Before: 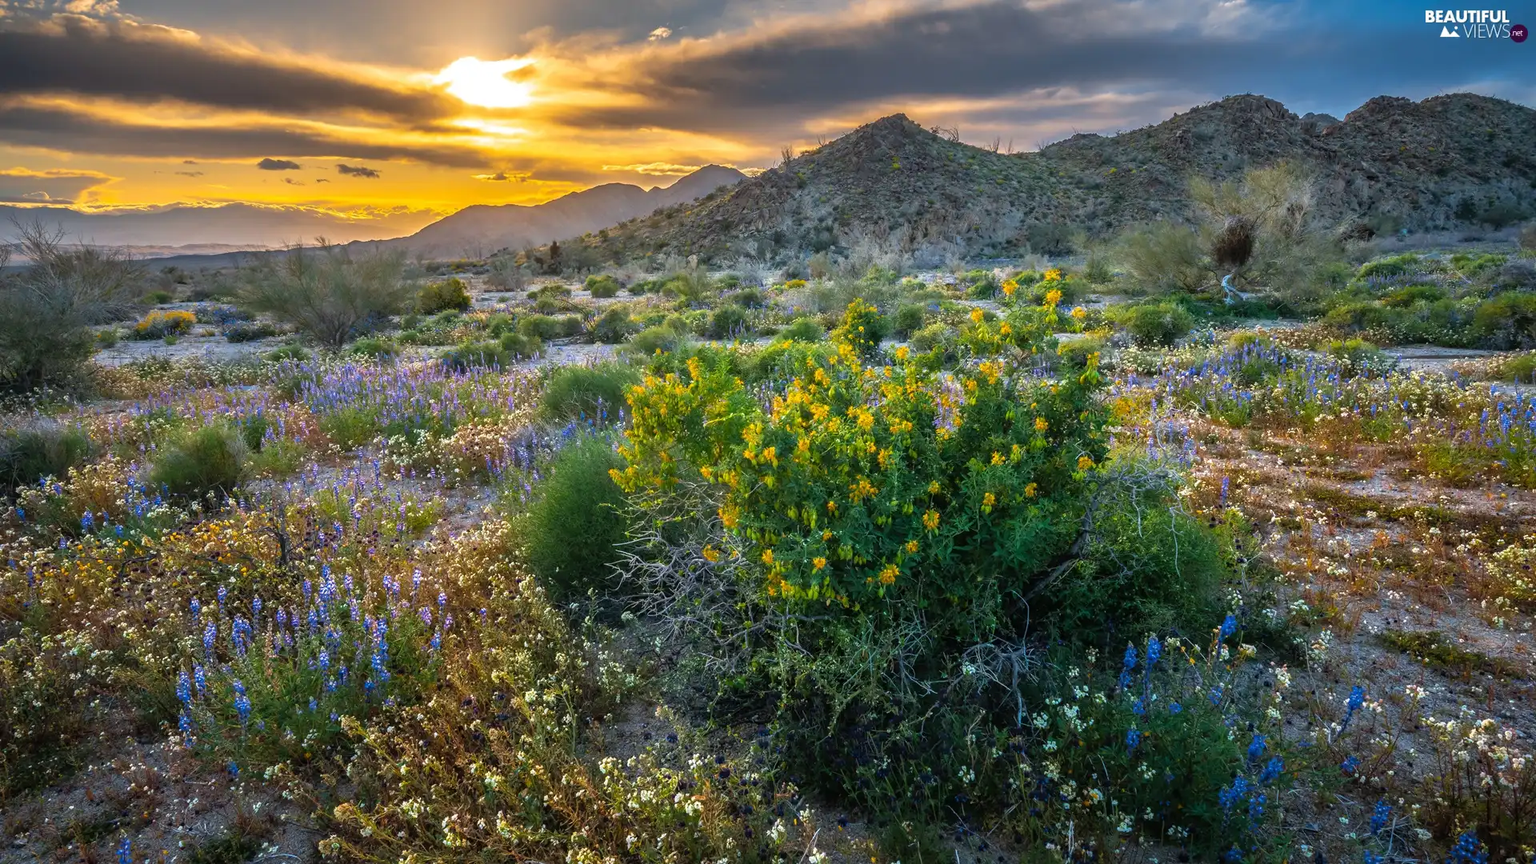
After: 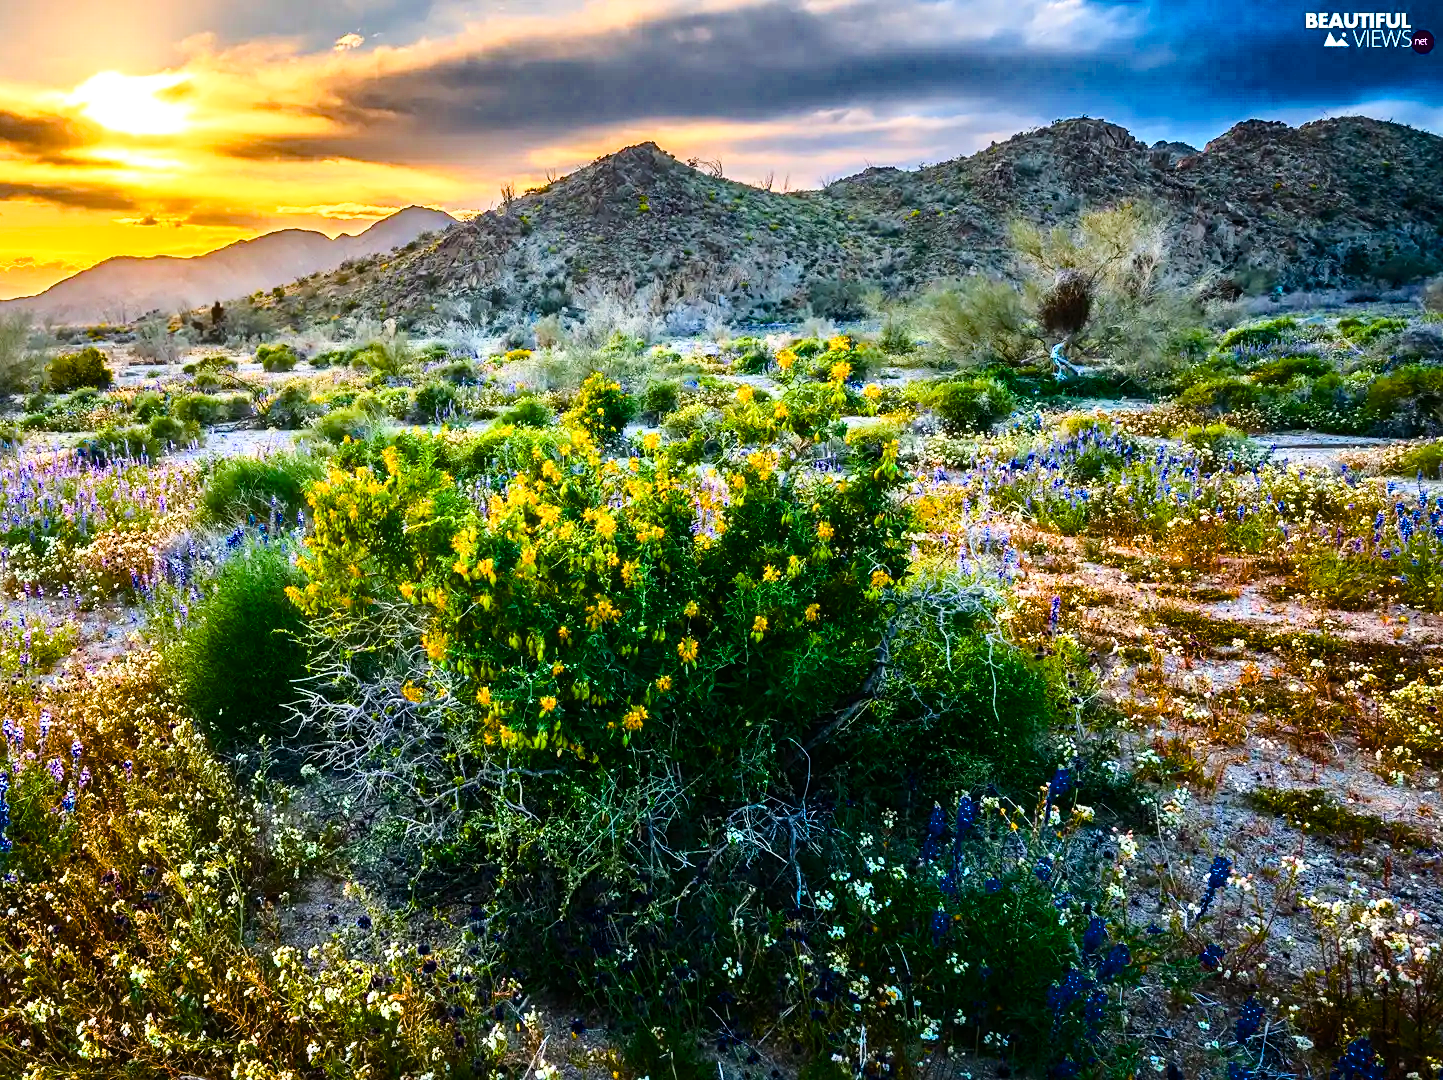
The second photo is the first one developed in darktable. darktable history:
crop and rotate: left 24.808%
sharpen: amount 0.213
color balance rgb: perceptual saturation grading › global saturation 20%, perceptual saturation grading › highlights -25.586%, perceptual saturation grading › shadows 49.883%, perceptual brilliance grading › highlights 19.388%, perceptual brilliance grading › mid-tones 20.478%, perceptual brilliance grading › shadows -19.66%, saturation formula JzAzBz (2021)
base curve: curves: ch0 [(0, 0) (0.028, 0.03) (0.121, 0.232) (0.46, 0.748) (0.859, 0.968) (1, 1)]
